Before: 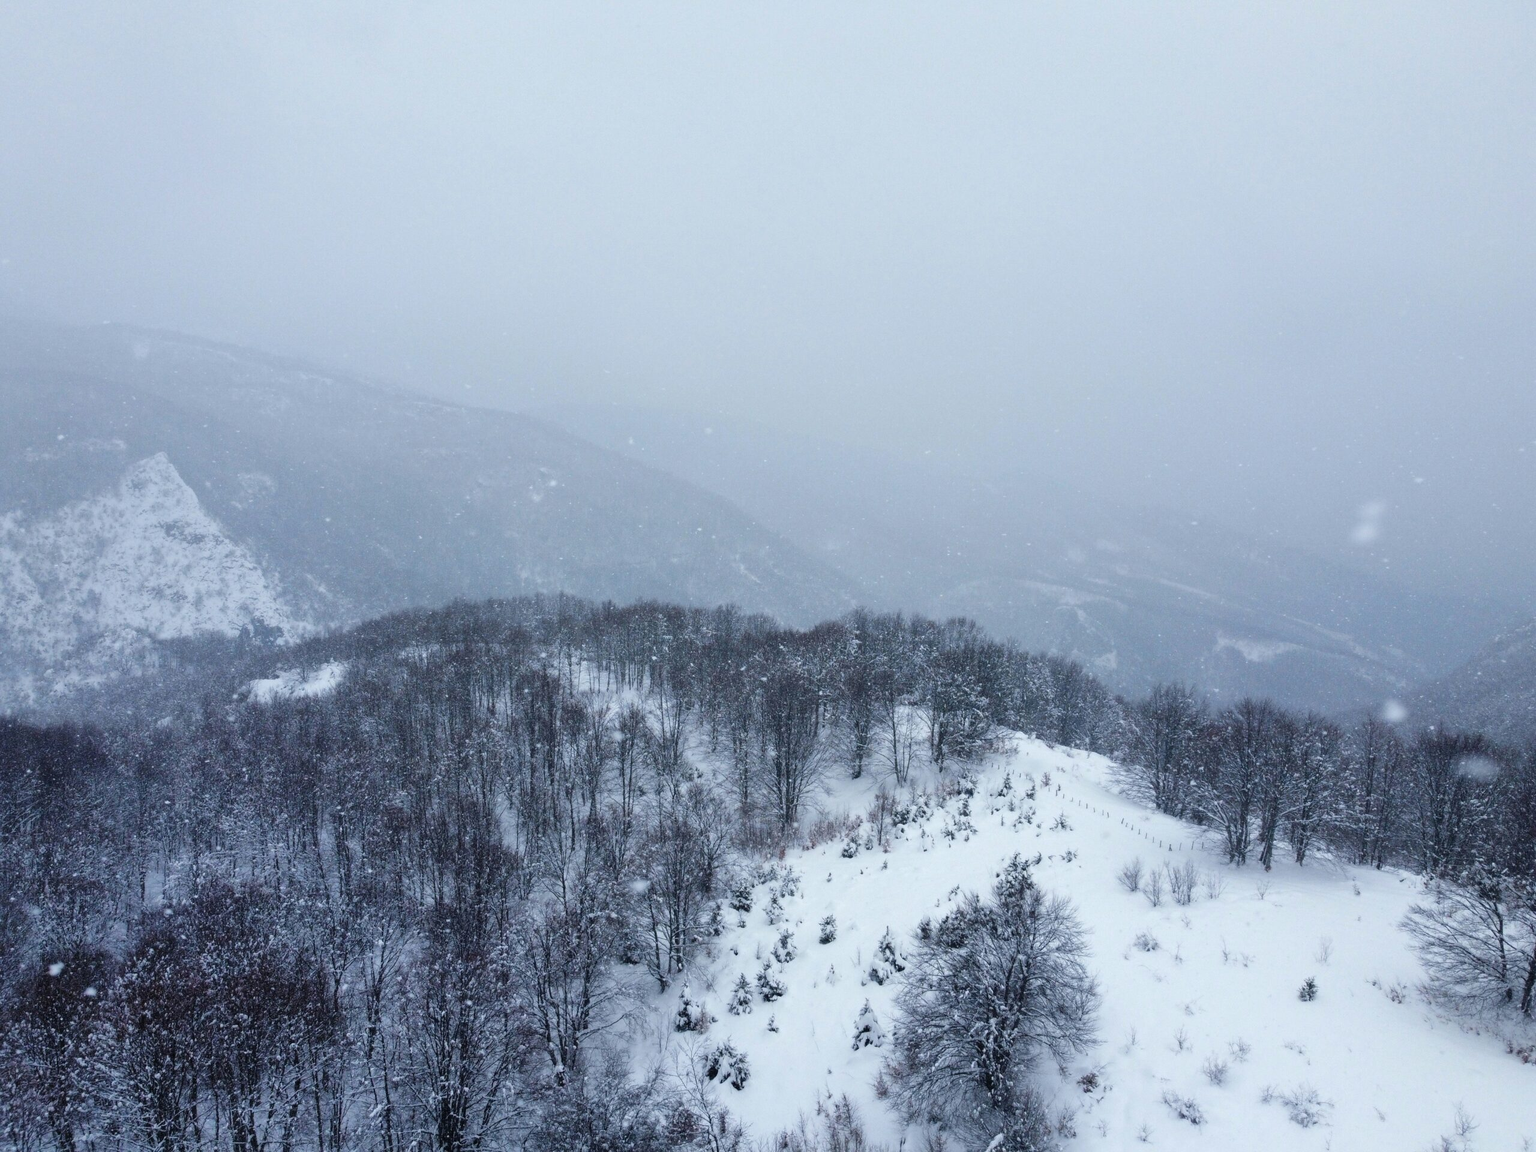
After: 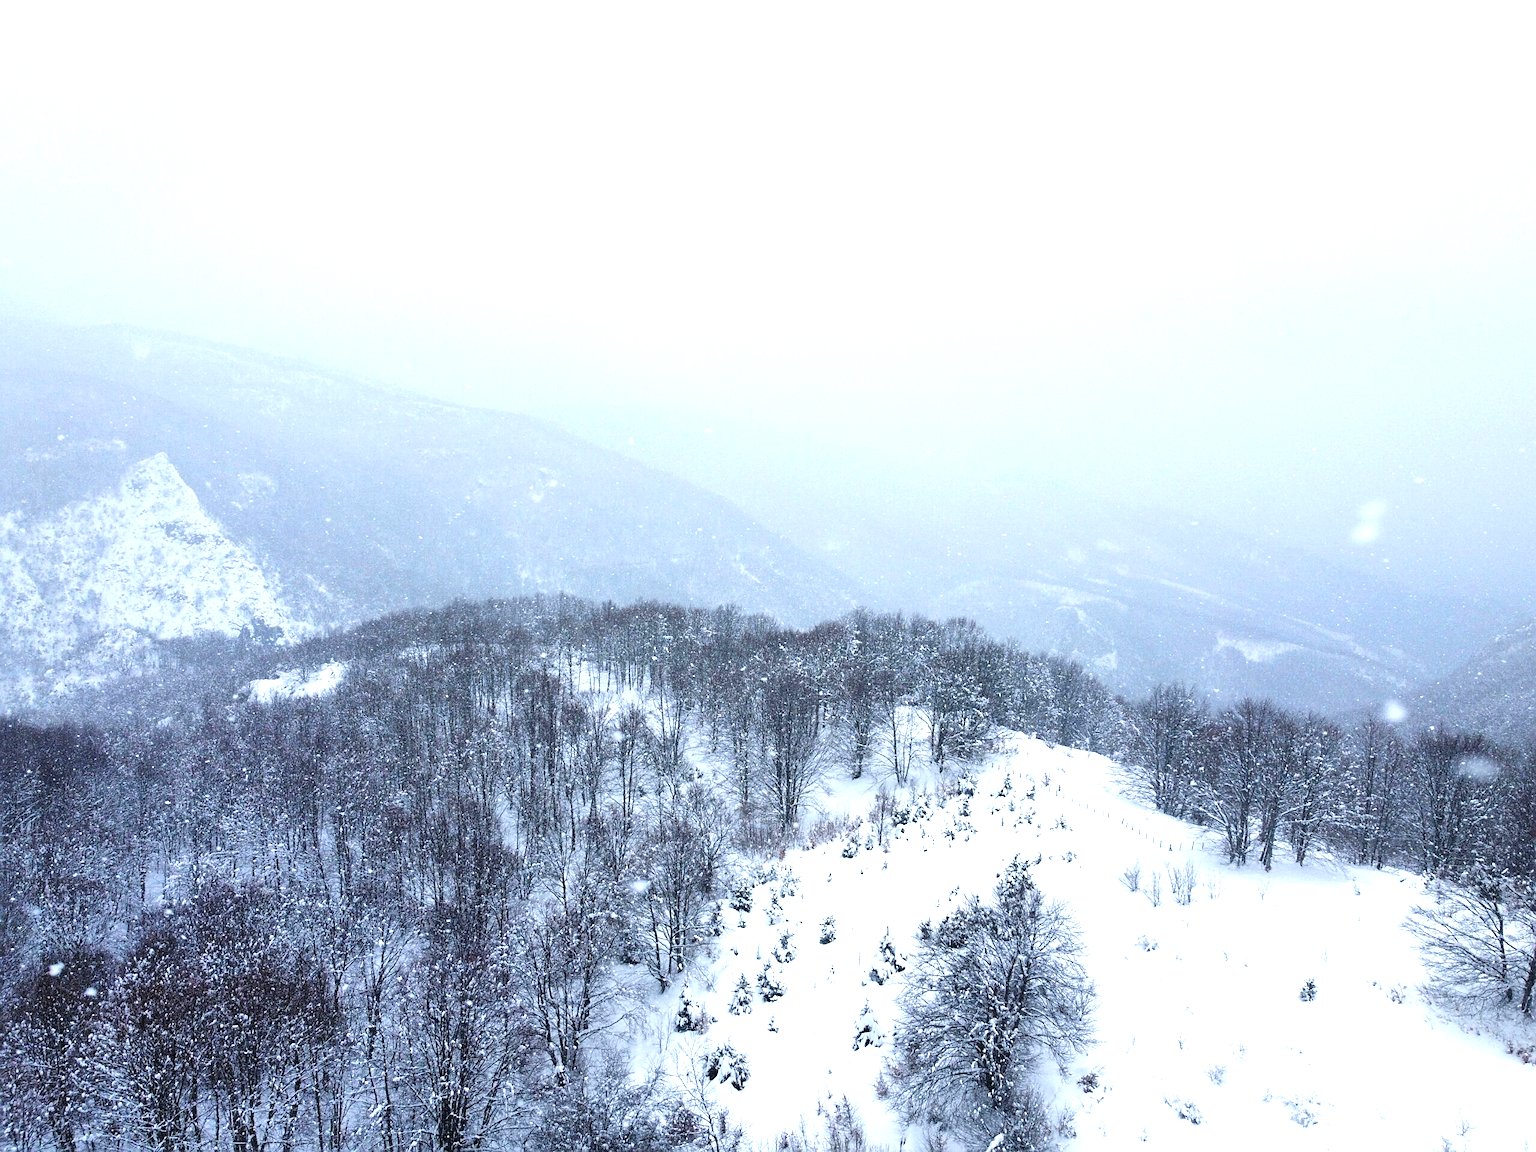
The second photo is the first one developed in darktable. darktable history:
color balance rgb: global vibrance 6.81%, saturation formula JzAzBz (2021)
exposure: exposure 1 EV, compensate highlight preservation false
sharpen: on, module defaults
